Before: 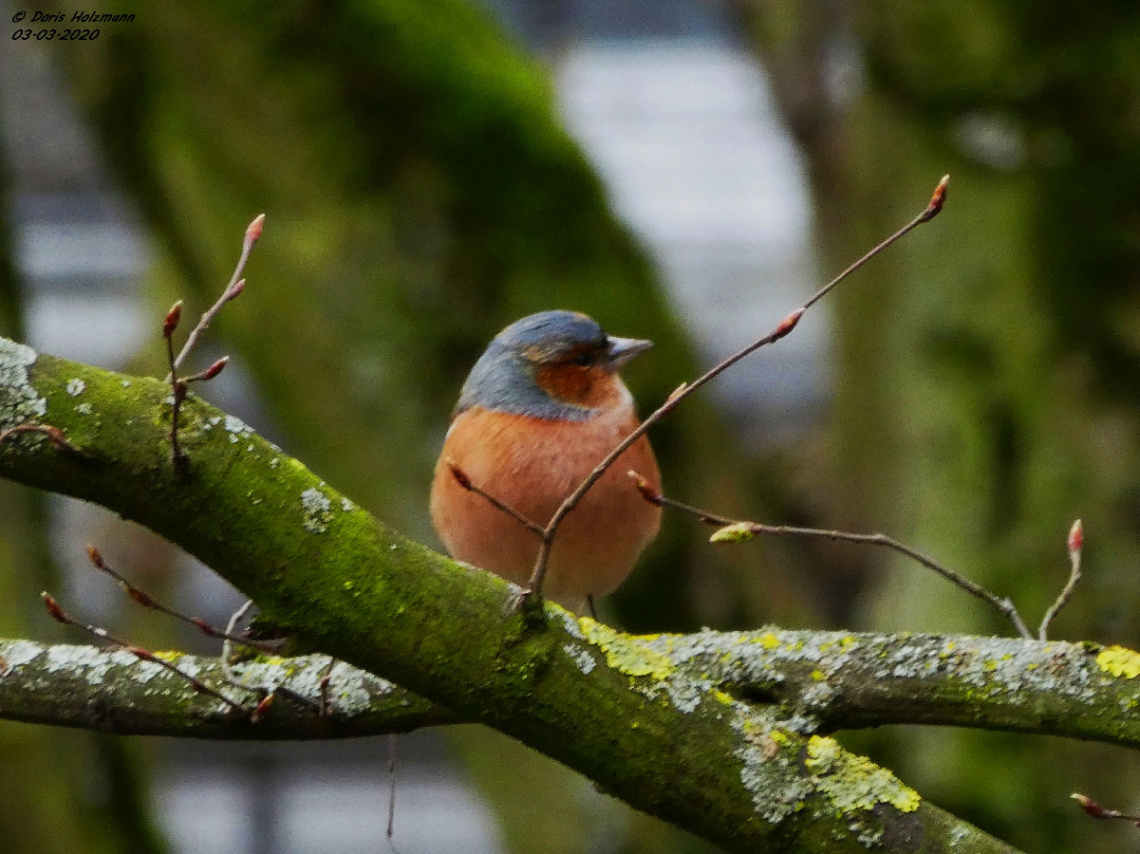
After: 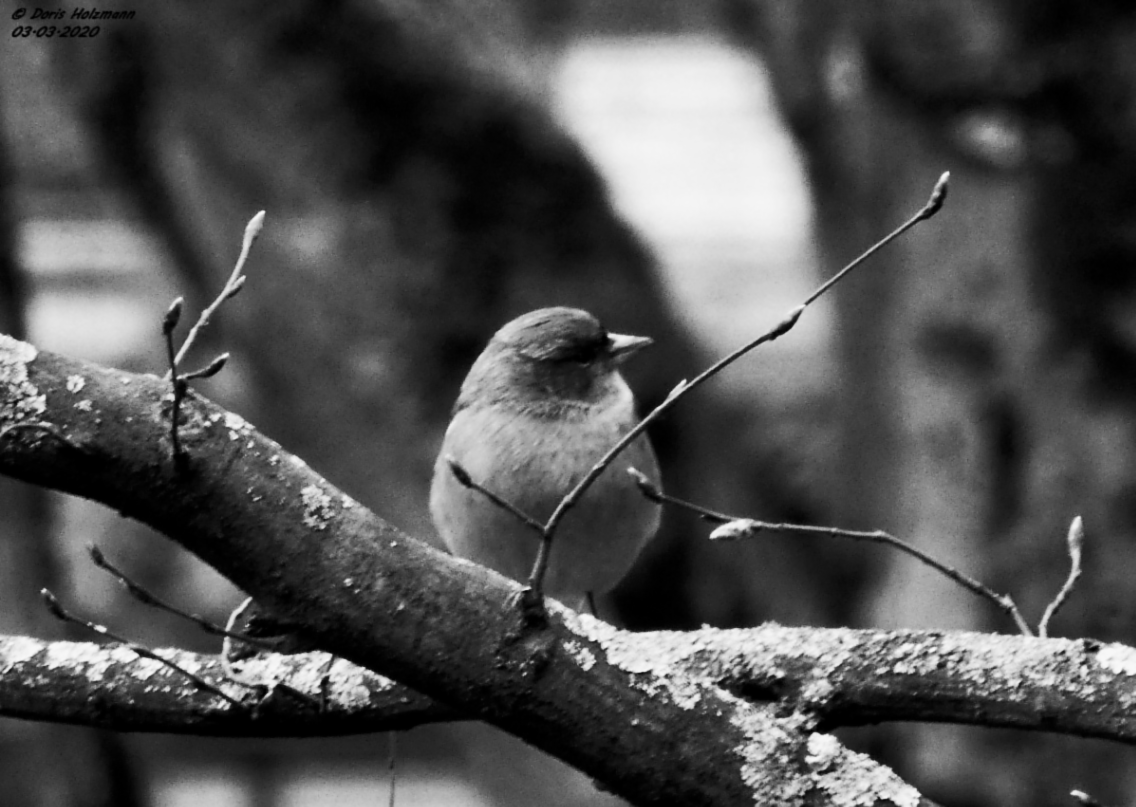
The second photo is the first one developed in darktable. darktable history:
sharpen: radius 0.969, amount 0.604
exposure: black level correction 0.005, exposure 0.286 EV, compensate highlight preservation false
shadows and highlights: radius 108.52, shadows 44.07, highlights -67.8, low approximation 0.01, soften with gaussian
crop: top 0.448%, right 0.264%, bottom 5.045%
lowpass: radius 0.76, contrast 1.56, saturation 0, unbound 0
